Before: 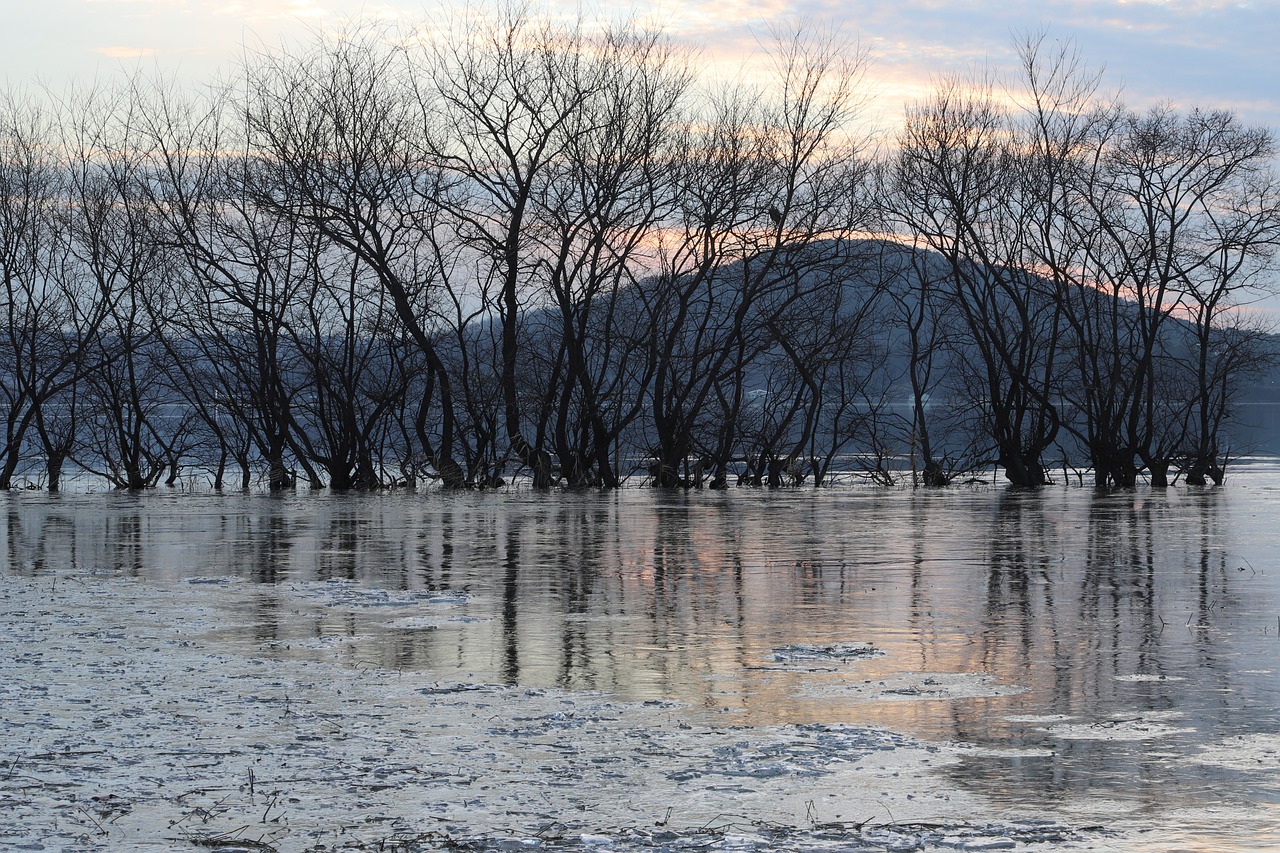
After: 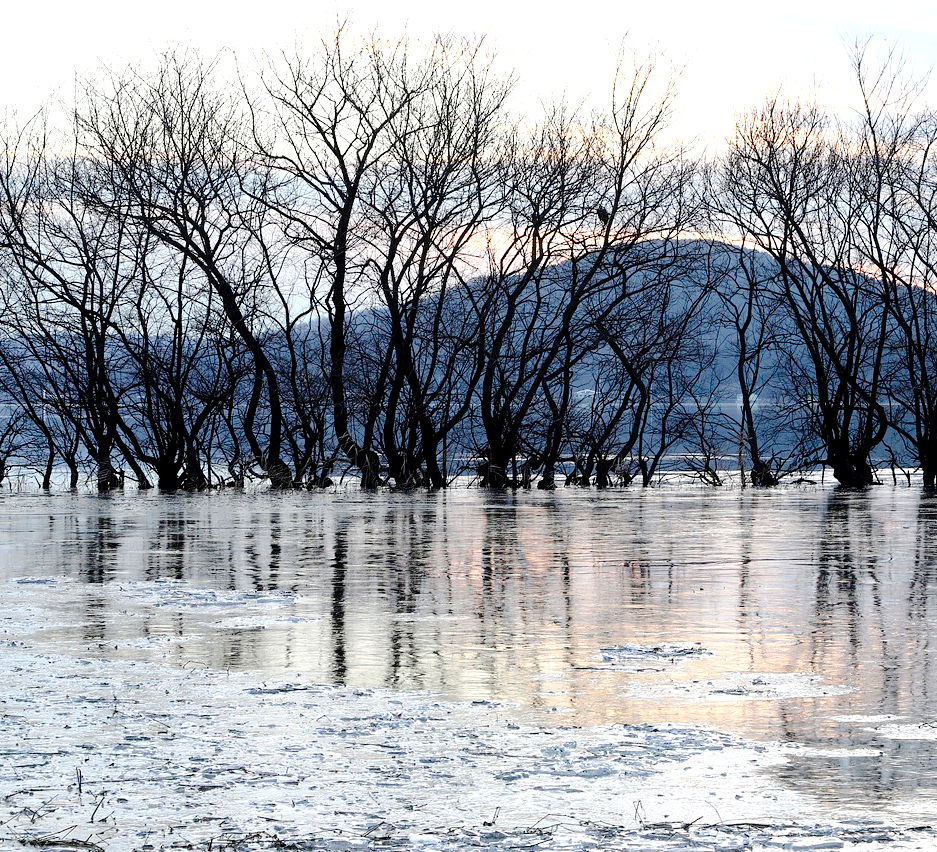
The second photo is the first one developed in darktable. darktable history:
exposure: black level correction 0.008, exposure 0.979 EV, compensate highlight preservation false
crop: left 13.443%, right 13.31%
tone curve: curves: ch0 [(0, 0) (0.003, 0.012) (0.011, 0.014) (0.025, 0.019) (0.044, 0.028) (0.069, 0.039) (0.1, 0.056) (0.136, 0.093) (0.177, 0.147) (0.224, 0.214) (0.277, 0.29) (0.335, 0.381) (0.399, 0.476) (0.468, 0.557) (0.543, 0.635) (0.623, 0.697) (0.709, 0.764) (0.801, 0.831) (0.898, 0.917) (1, 1)], preserve colors none
